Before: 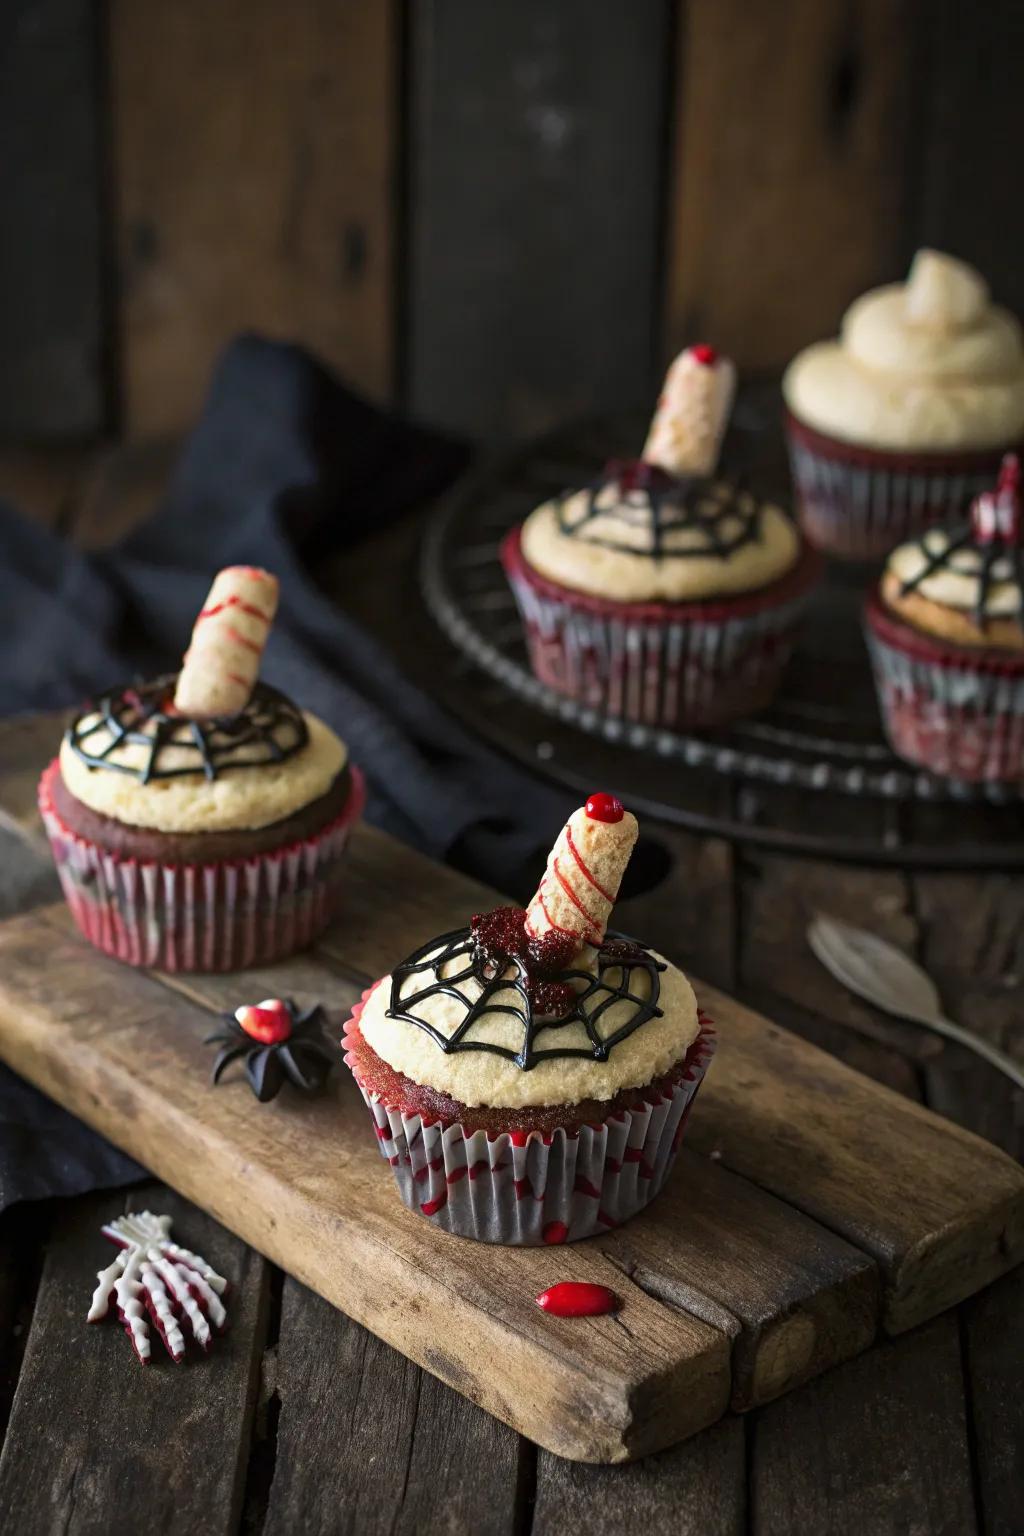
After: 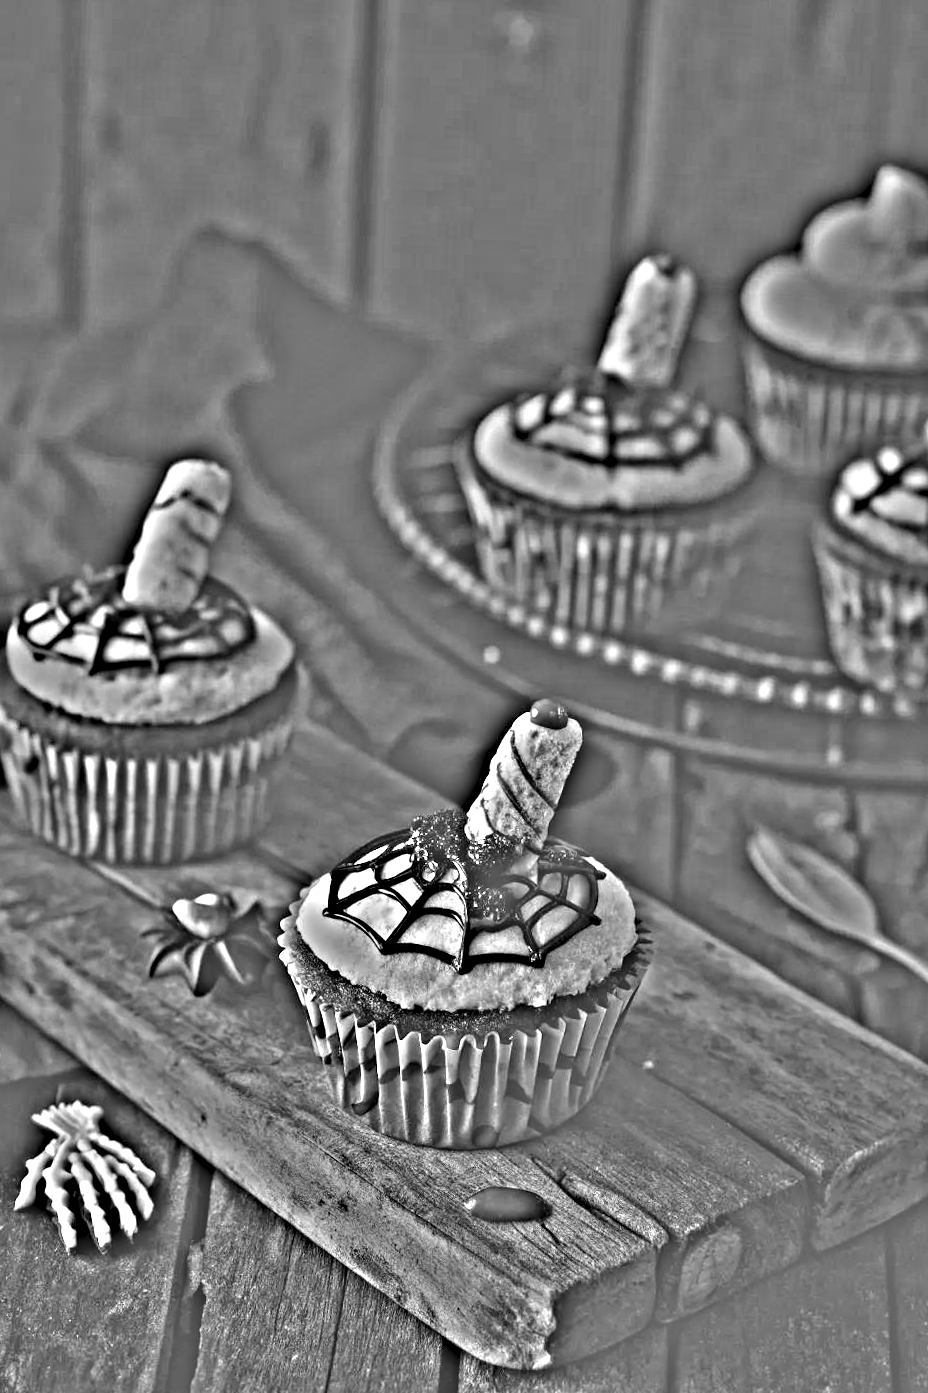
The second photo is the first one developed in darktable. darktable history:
crop and rotate: angle -1.96°, left 3.097%, top 4.154%, right 1.586%, bottom 0.529%
white balance: red 0.967, blue 1.119, emerald 0.756
highpass: on, module defaults
